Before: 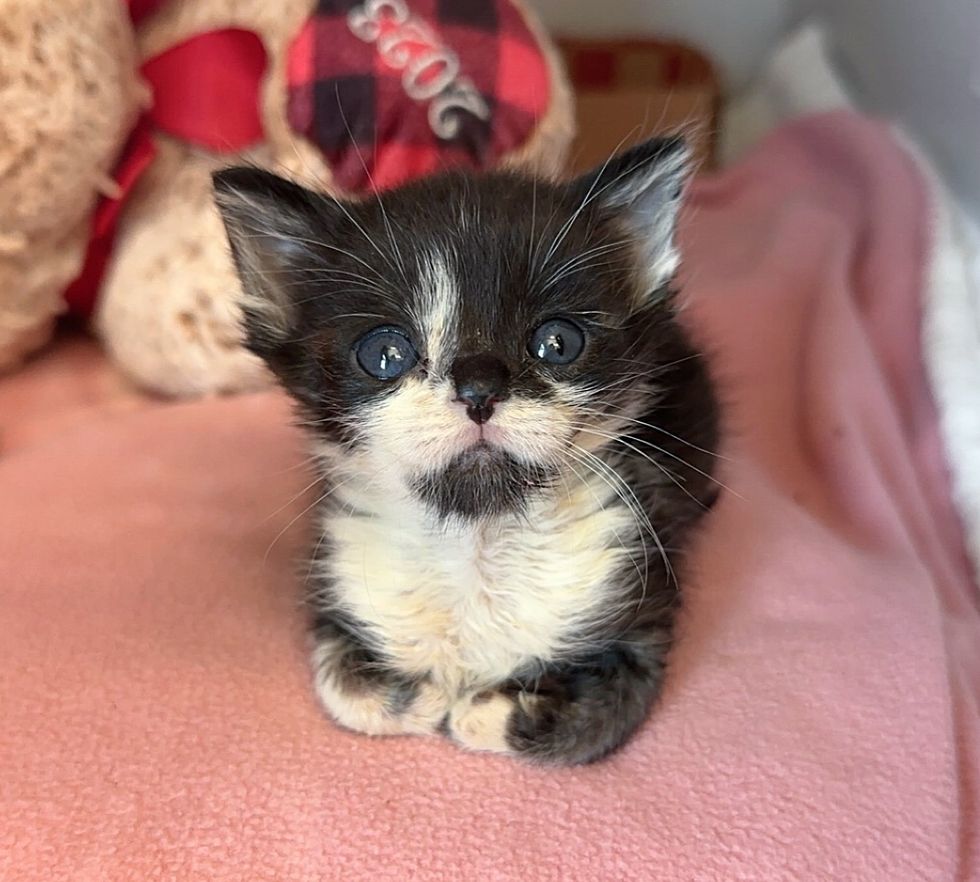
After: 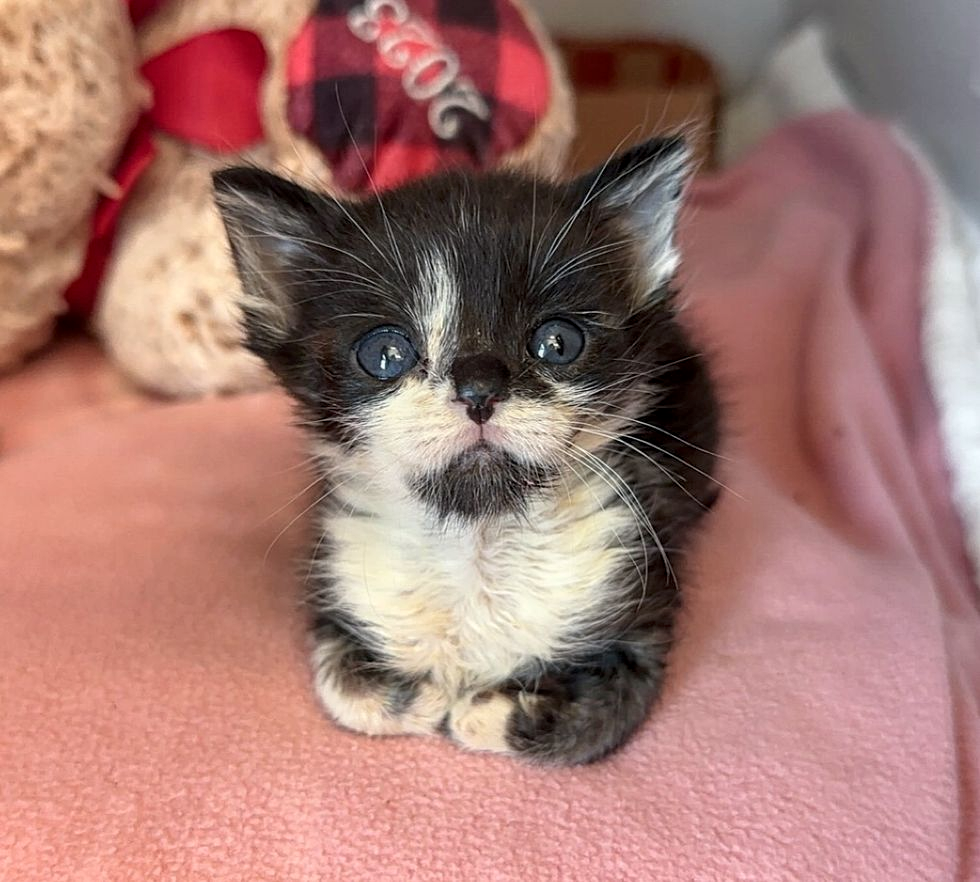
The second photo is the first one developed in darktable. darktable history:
local contrast: on, module defaults
contrast equalizer: y [[0.5, 0.488, 0.462, 0.461, 0.491, 0.5], [0.5 ×6], [0.5 ×6], [0 ×6], [0 ×6]], mix 0.148
